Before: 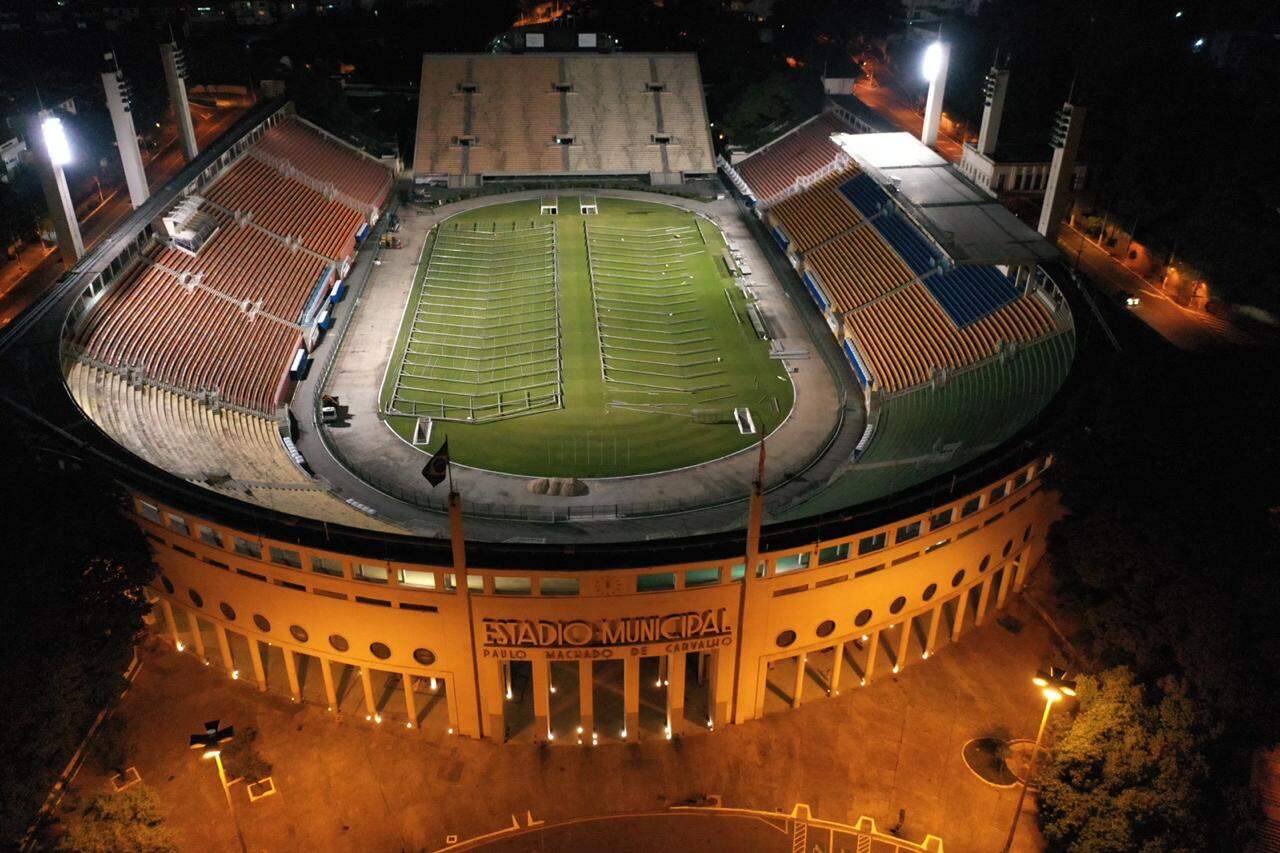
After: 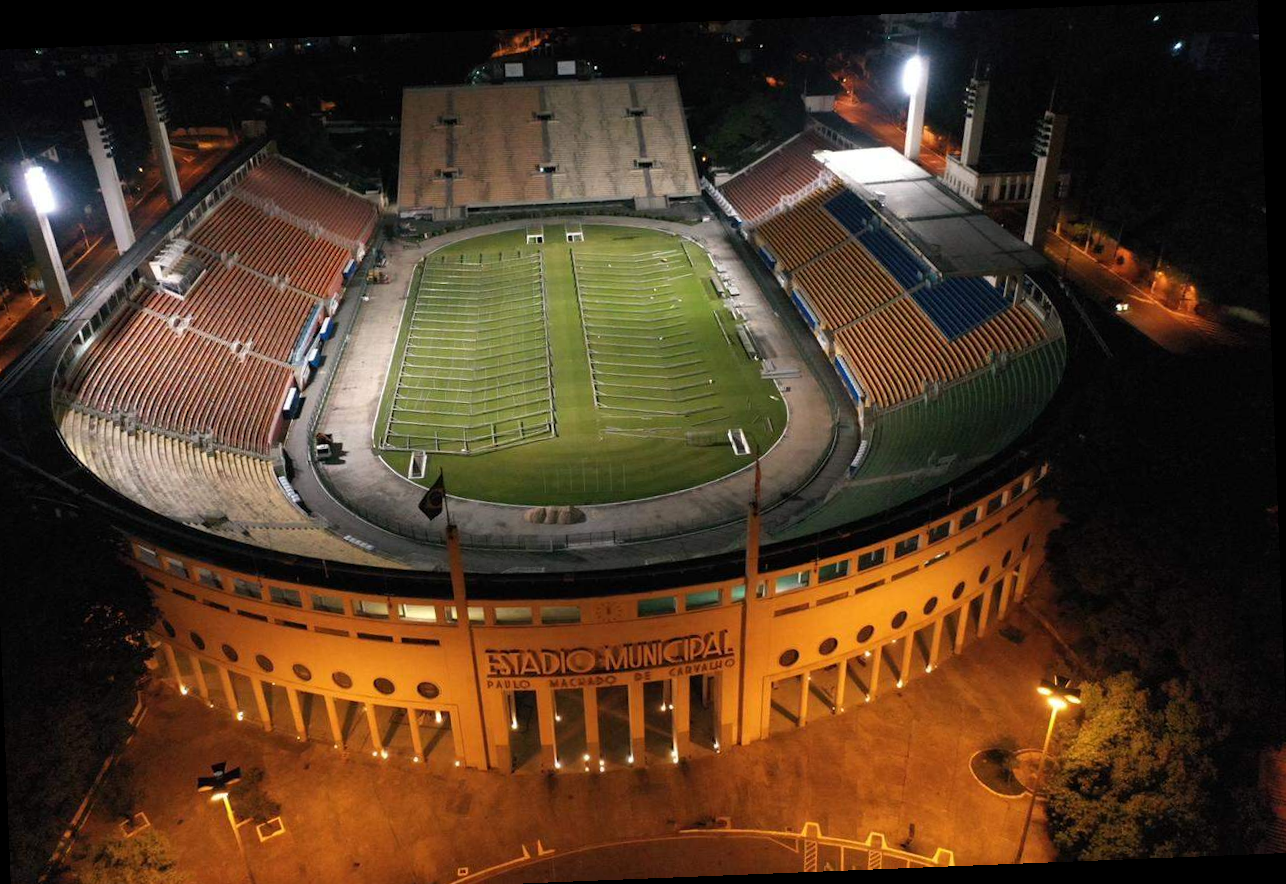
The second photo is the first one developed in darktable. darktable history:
rotate and perspective: rotation -2.29°, automatic cropping off
crop: left 1.743%, right 0.268%, bottom 2.011%
